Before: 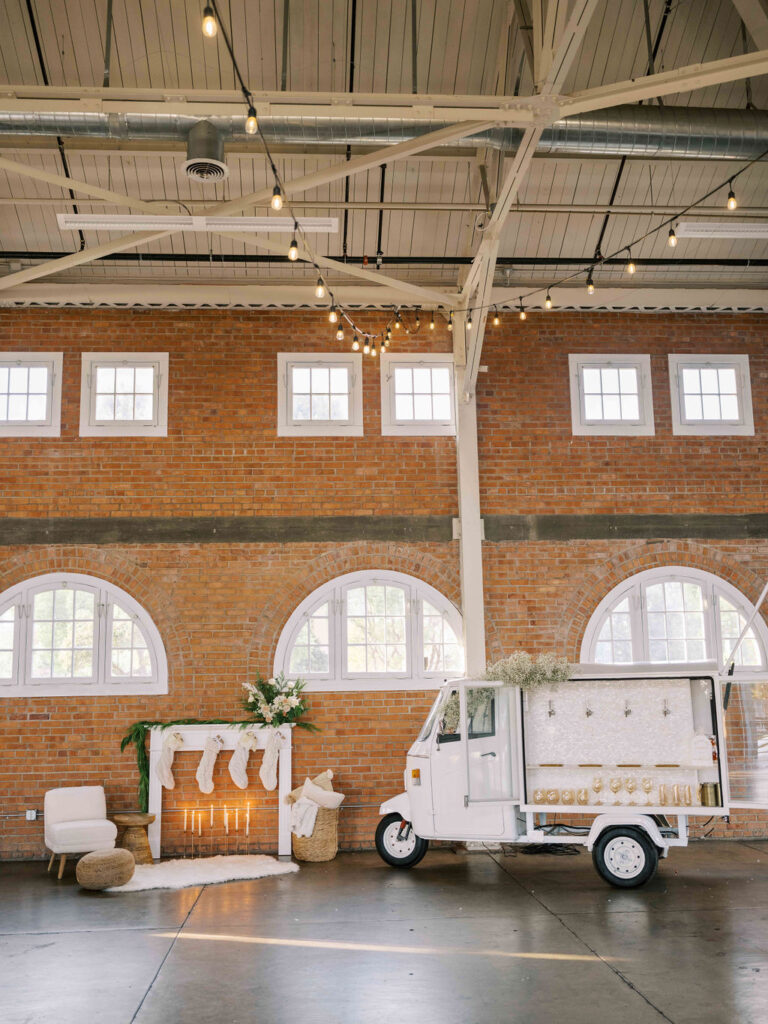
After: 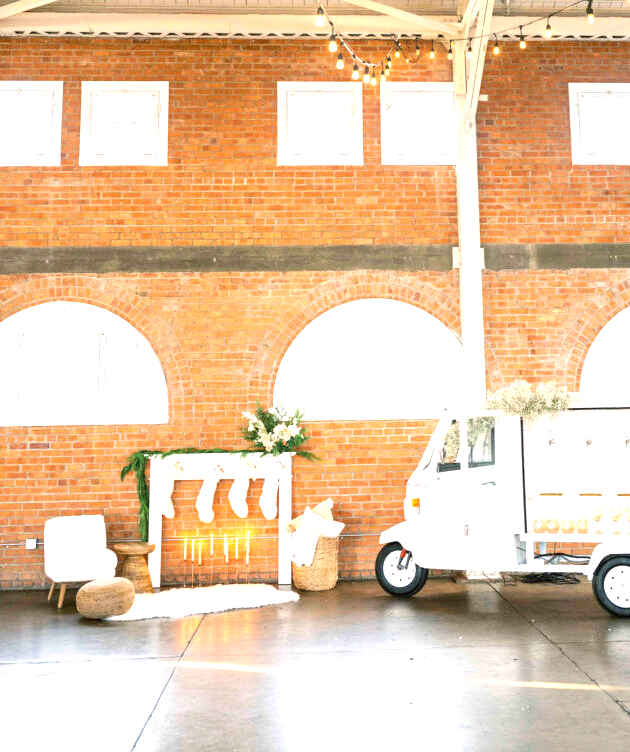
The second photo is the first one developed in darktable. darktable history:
exposure: black level correction 0.001, exposure 1.129 EV, compensate exposure bias true, compensate highlight preservation false
crop: top 26.531%, right 17.959%
levels: levels [0, 0.435, 0.917]
